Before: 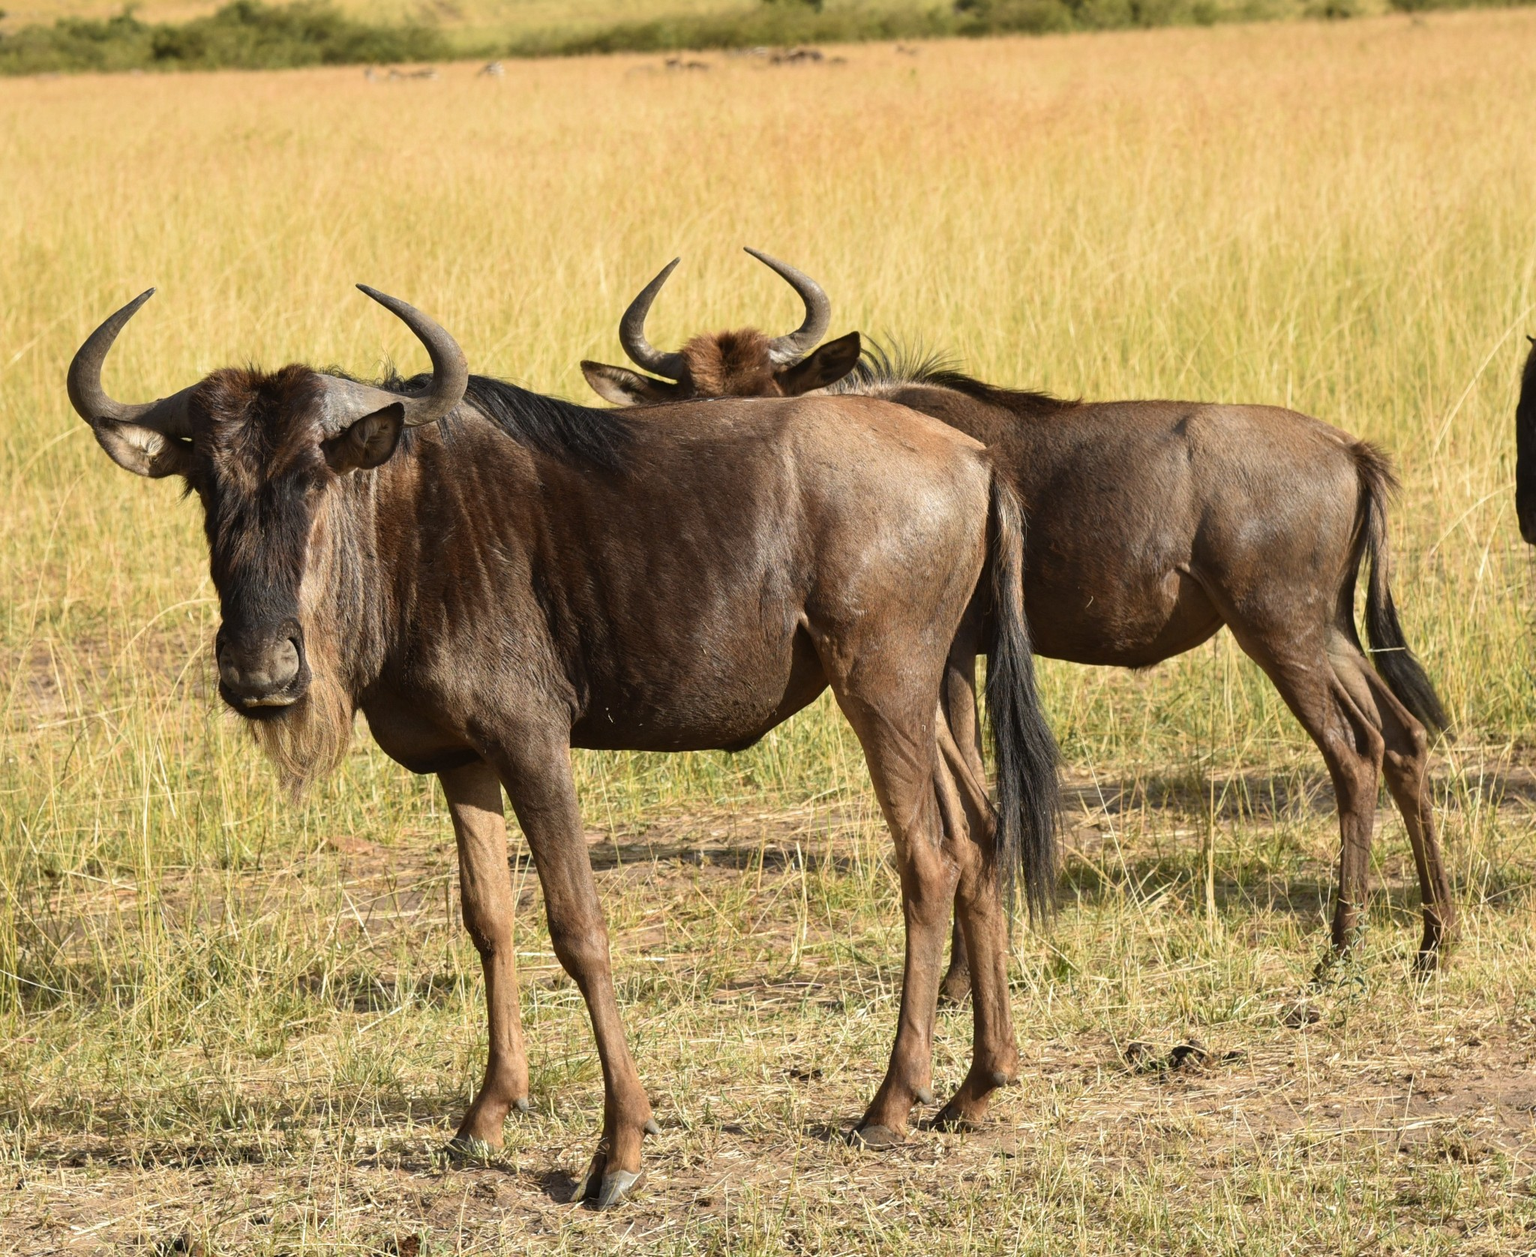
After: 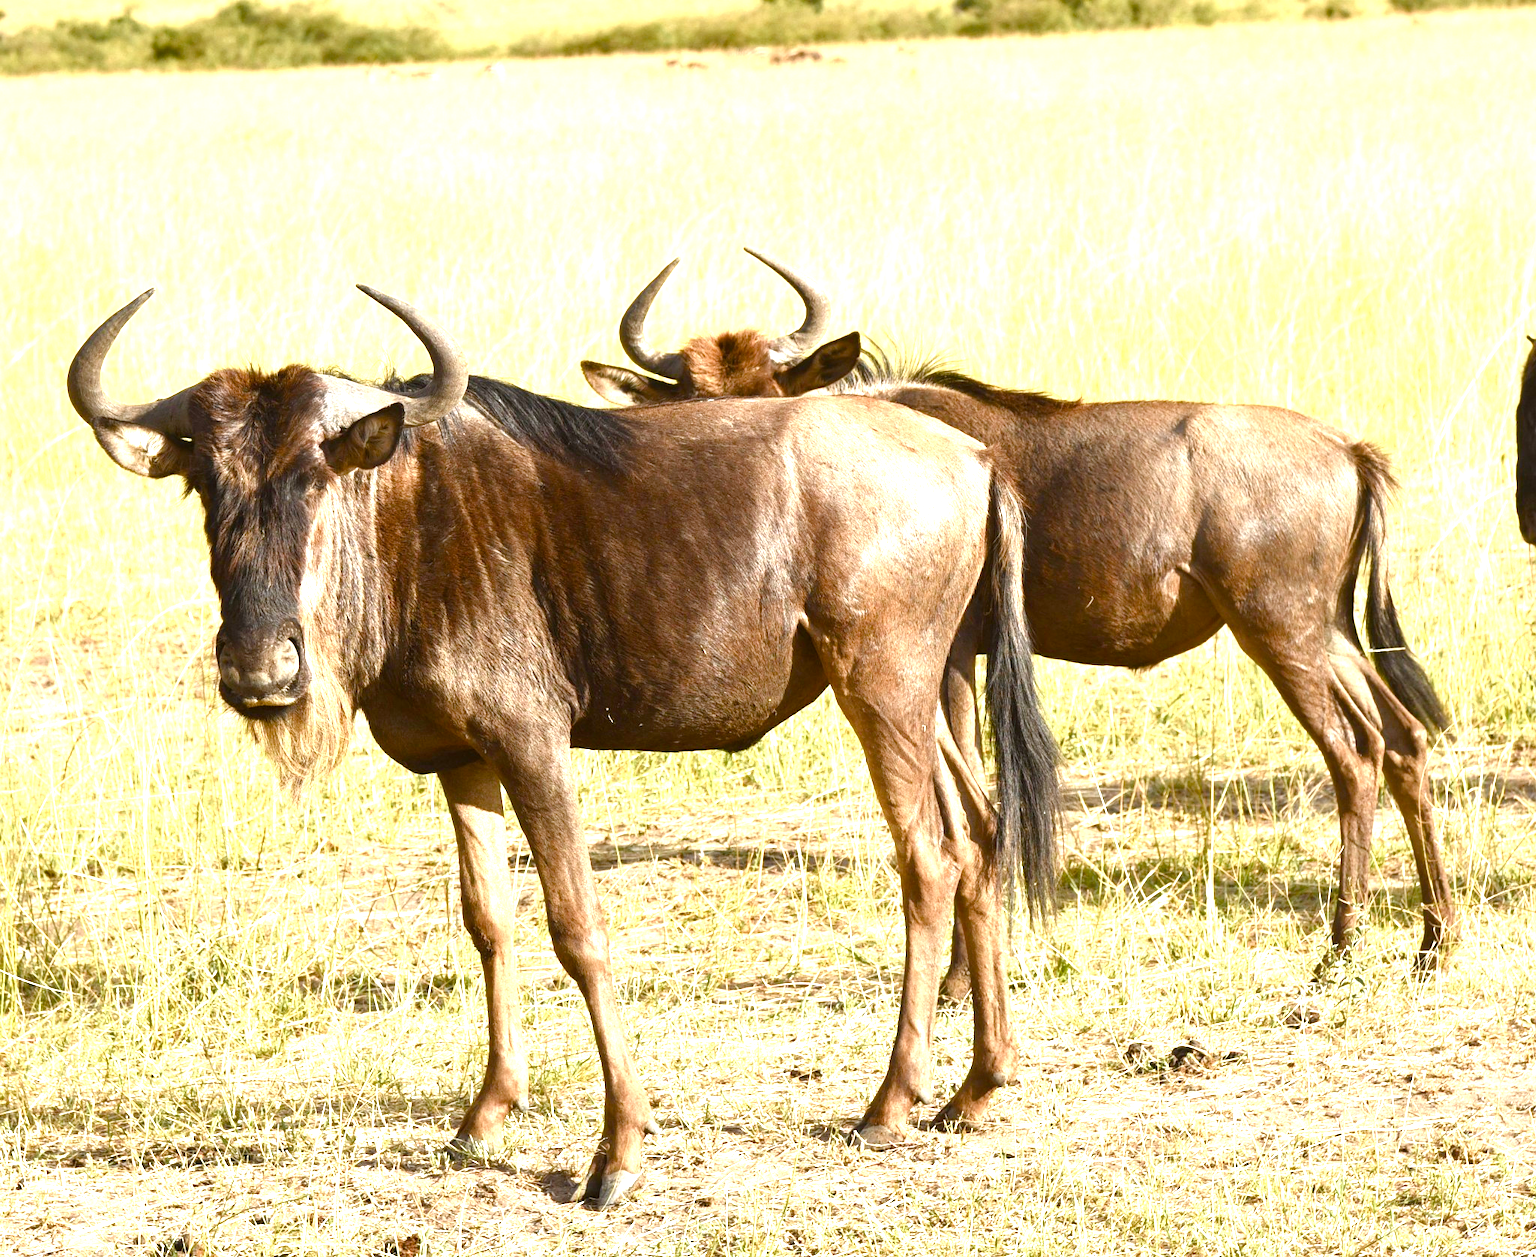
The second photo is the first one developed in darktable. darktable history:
color balance rgb: perceptual saturation grading › global saturation 25%, perceptual saturation grading › highlights -50%, perceptual saturation grading › shadows 30%, perceptual brilliance grading › global brilliance 12%, global vibrance 20%
exposure: black level correction 0.001, exposure 1.05 EV, compensate exposure bias true, compensate highlight preservation false
